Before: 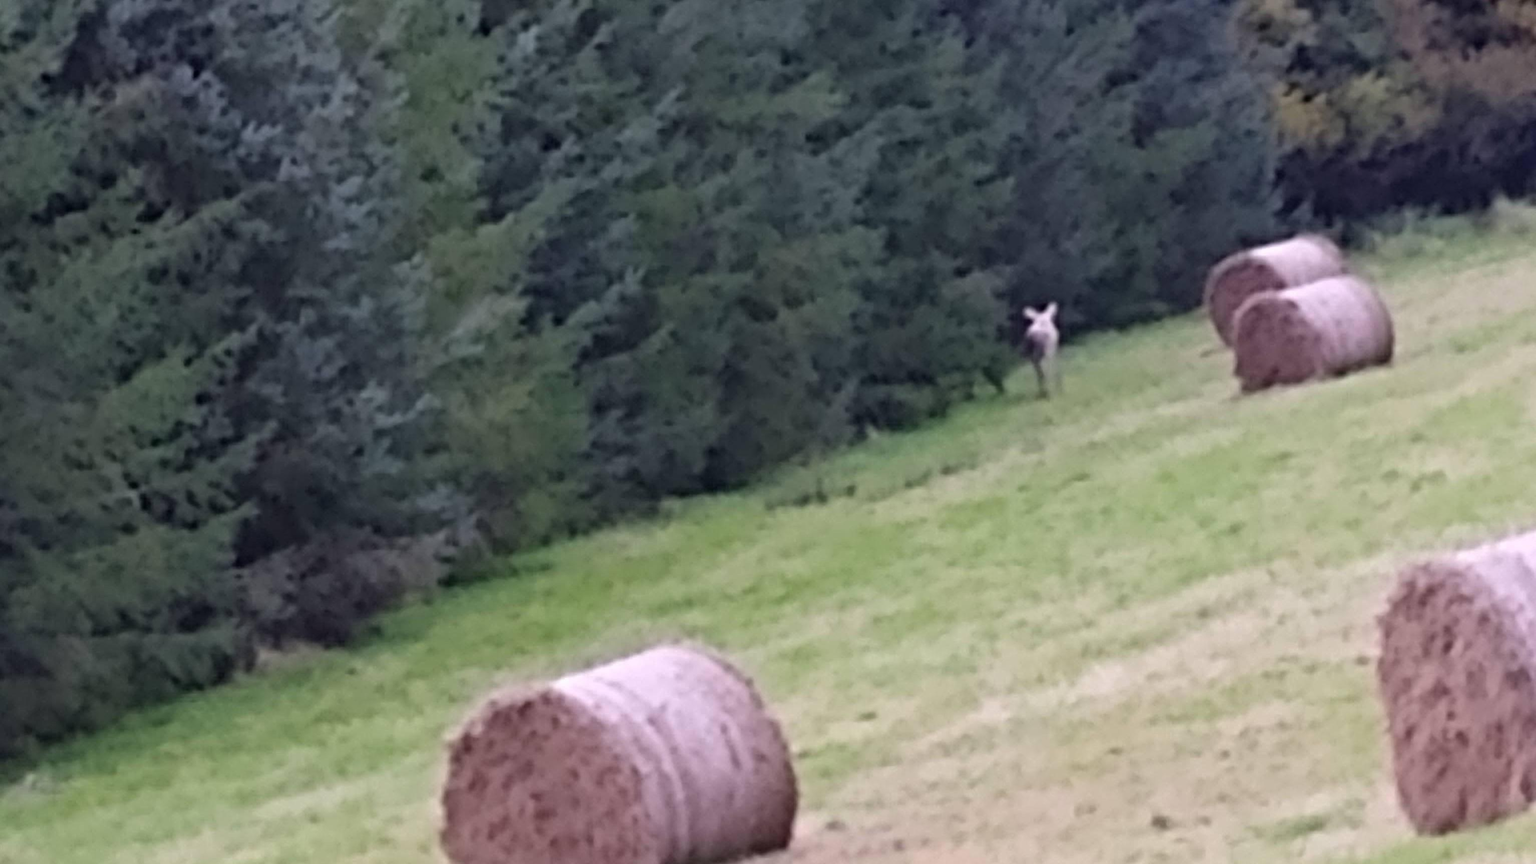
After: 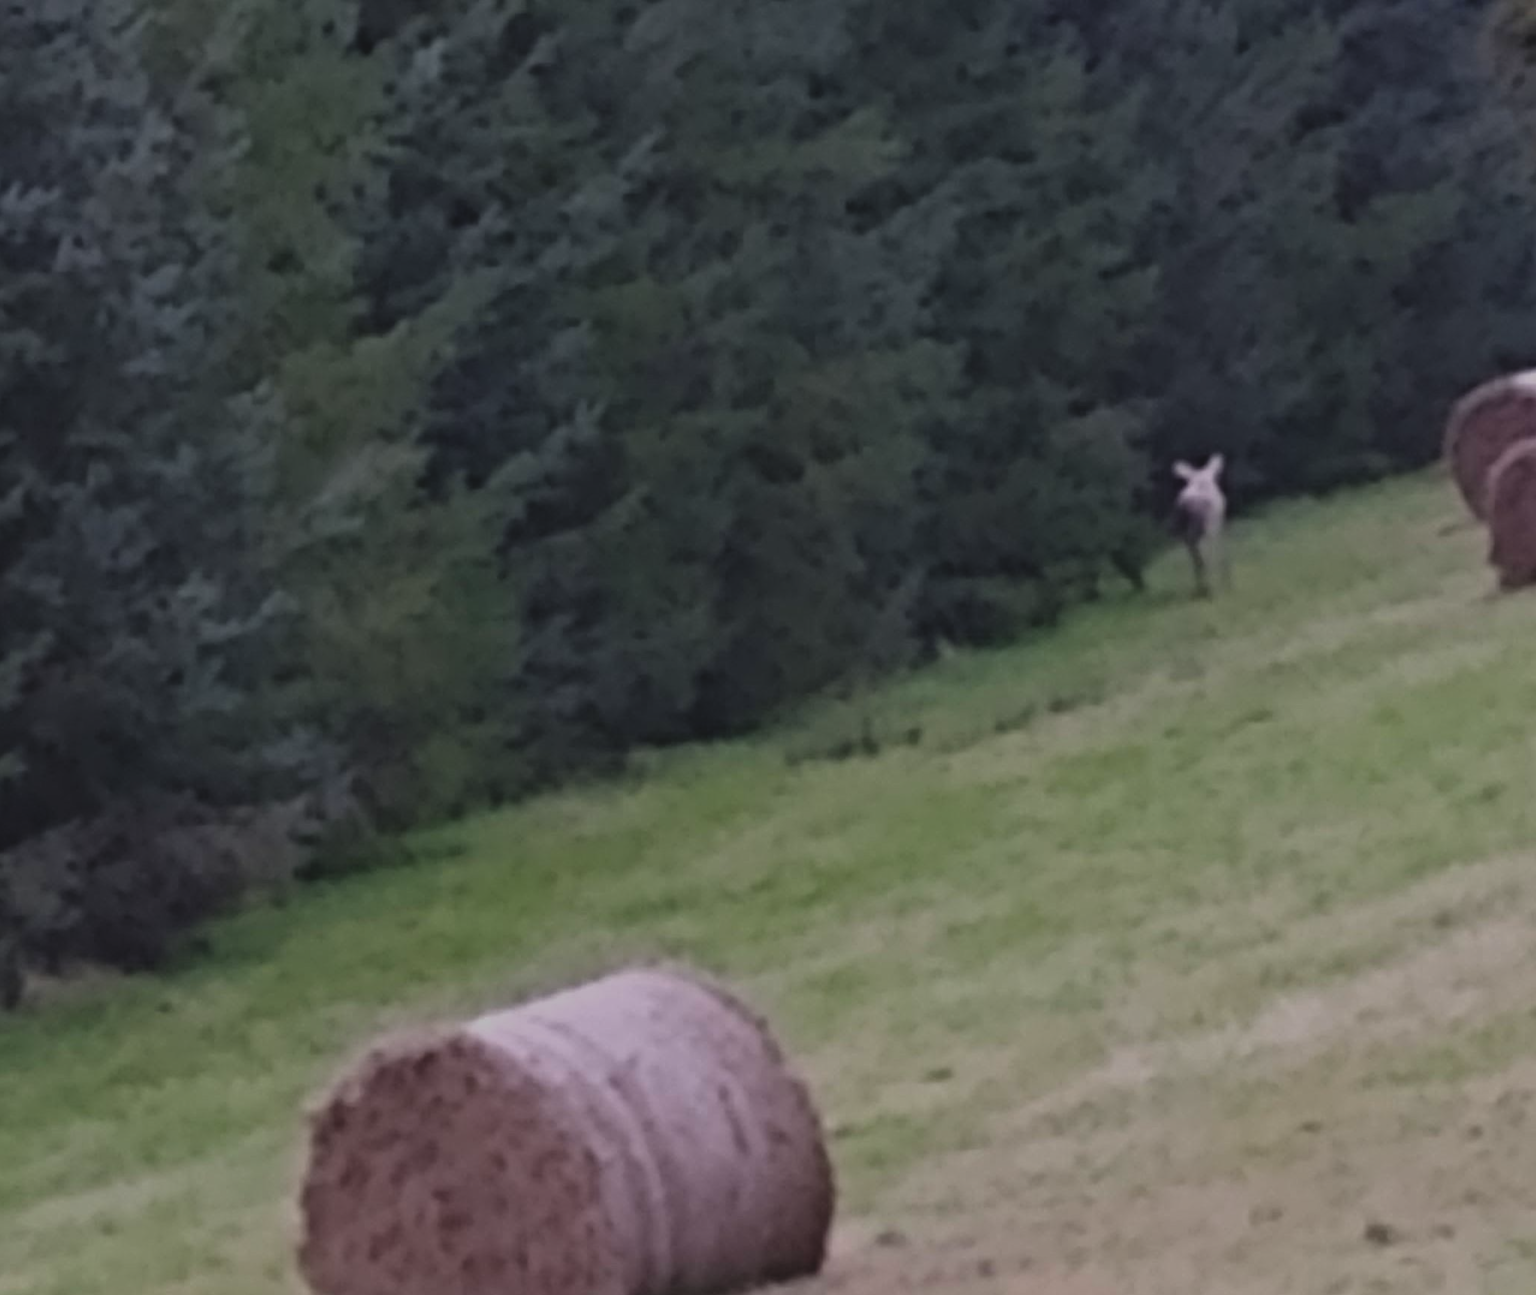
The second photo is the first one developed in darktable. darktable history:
crop and rotate: left 15.754%, right 17.579%
white balance: red 1, blue 1
exposure: black level correction -0.016, exposure -1.018 EV, compensate highlight preservation false
